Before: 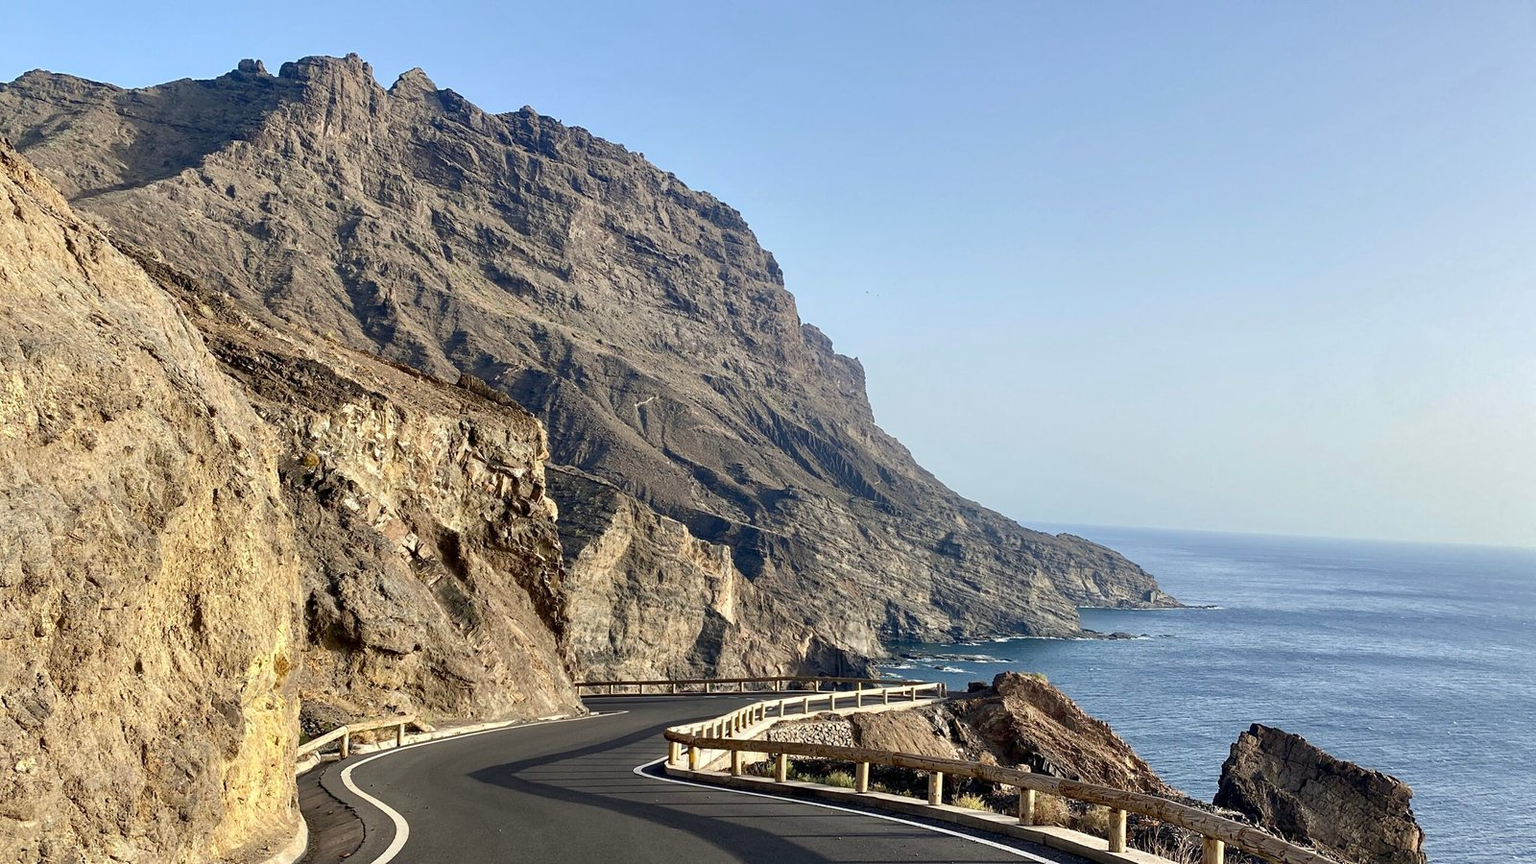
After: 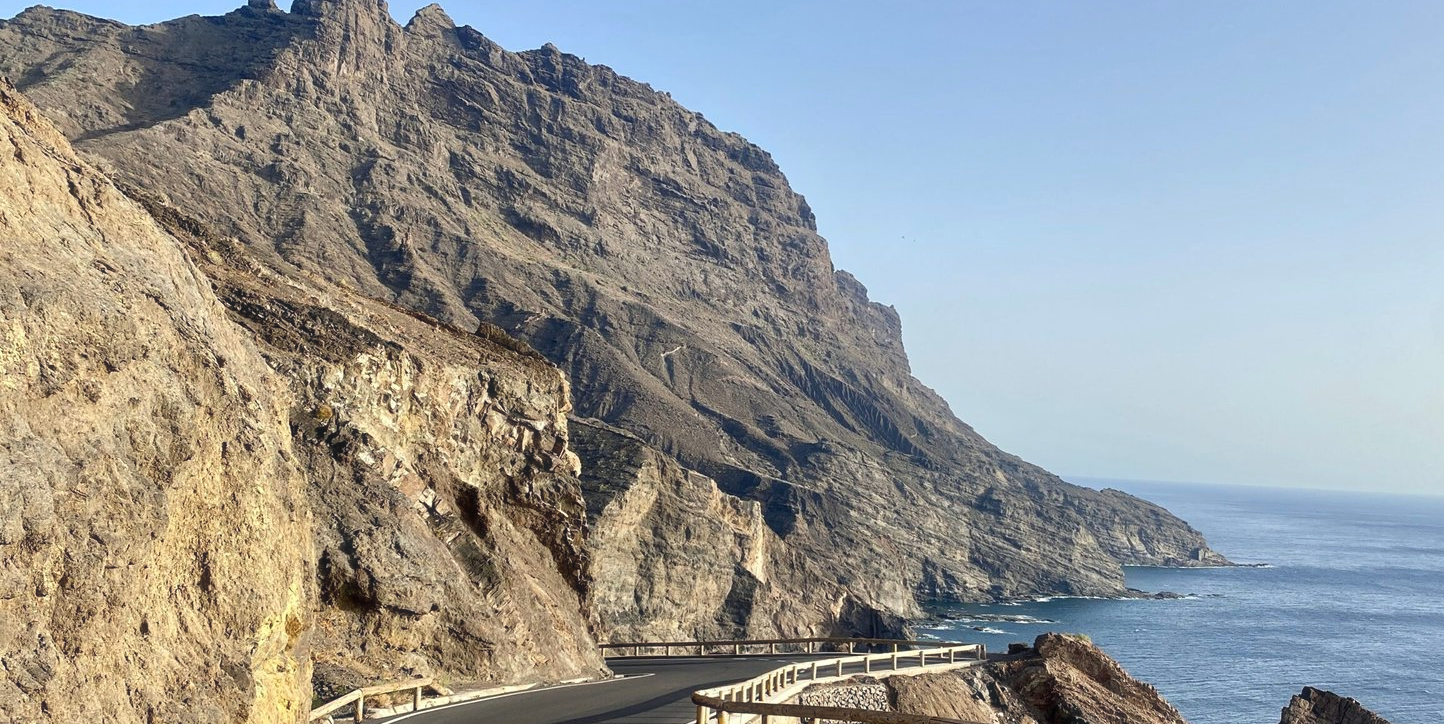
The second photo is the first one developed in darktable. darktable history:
tone equalizer: on, module defaults
haze removal: strength -0.042, compatibility mode true, adaptive false
crop: top 7.469%, right 9.716%, bottom 12.082%
